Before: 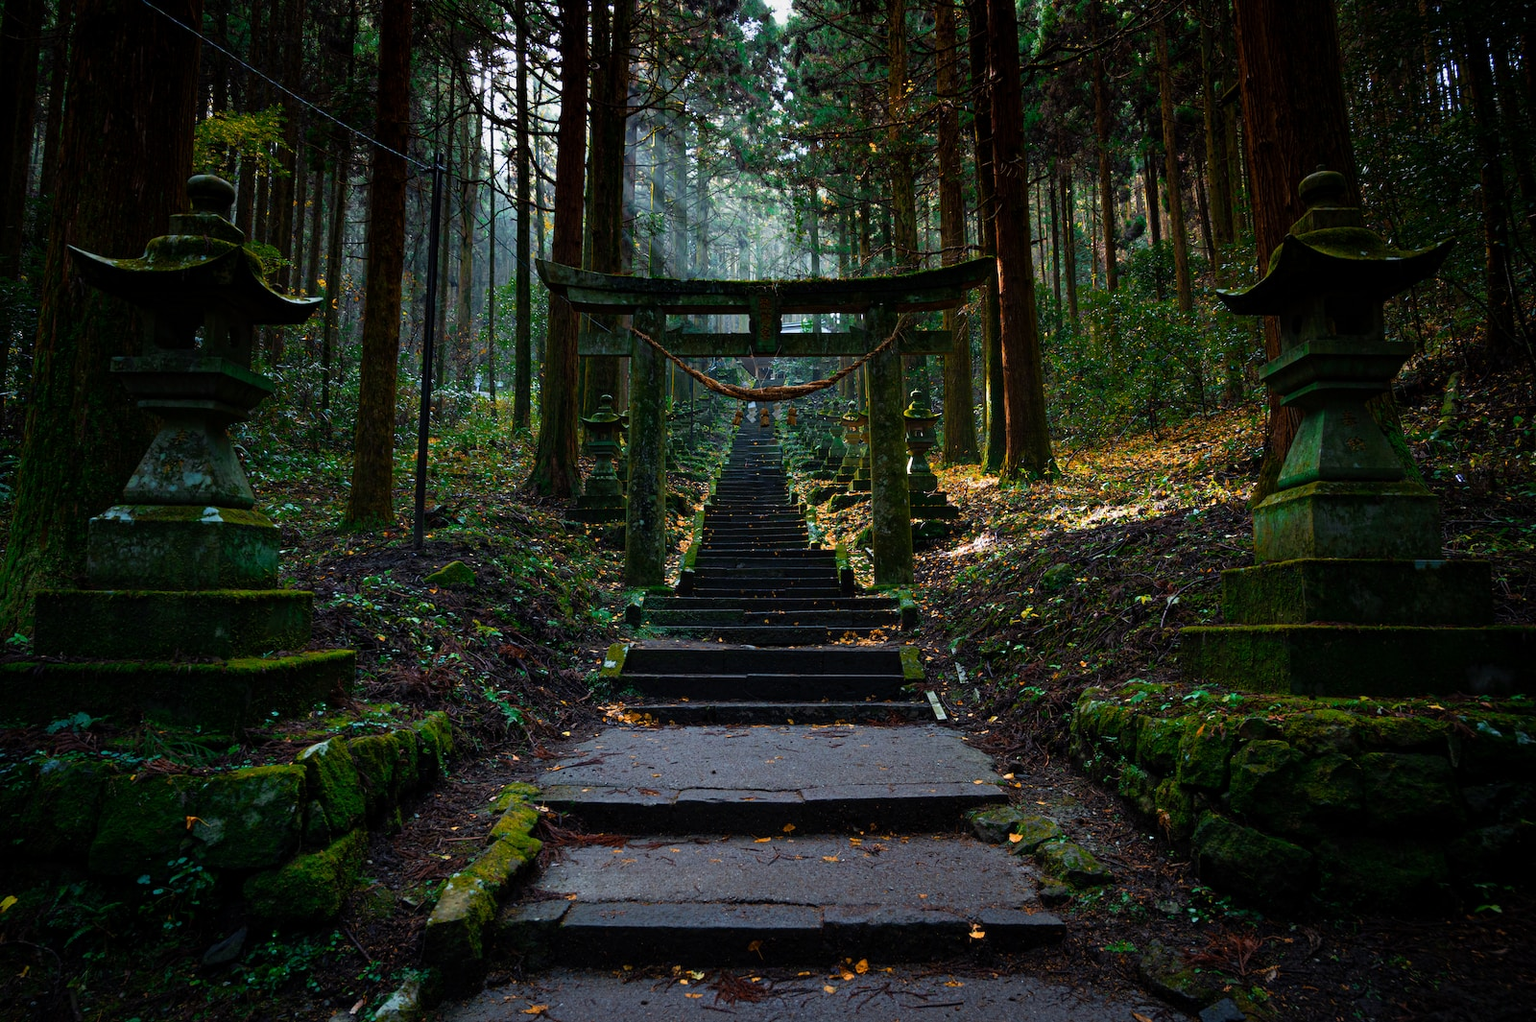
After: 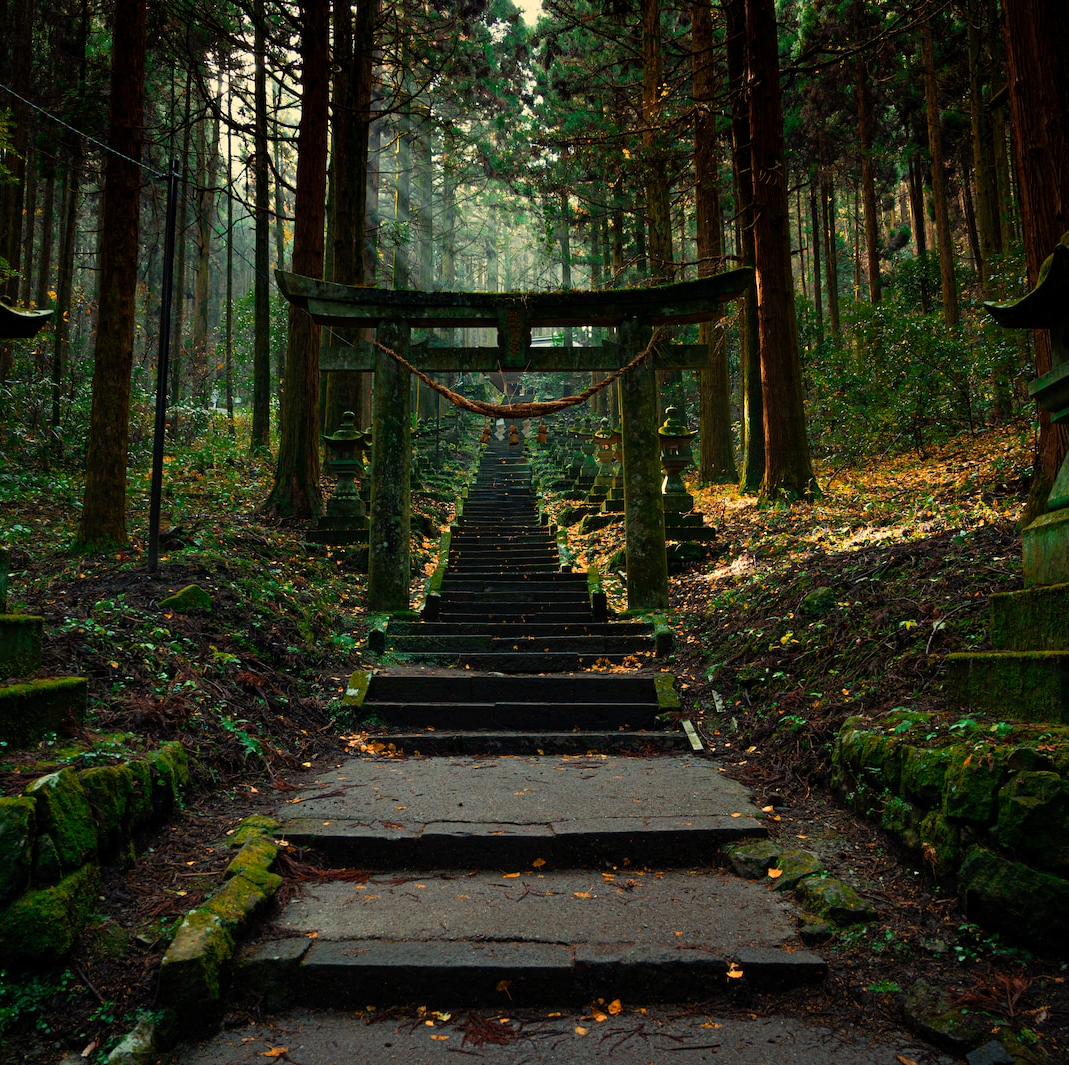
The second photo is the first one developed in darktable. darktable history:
crop and rotate: left 17.732%, right 15.423%
white balance: red 1.08, blue 0.791
